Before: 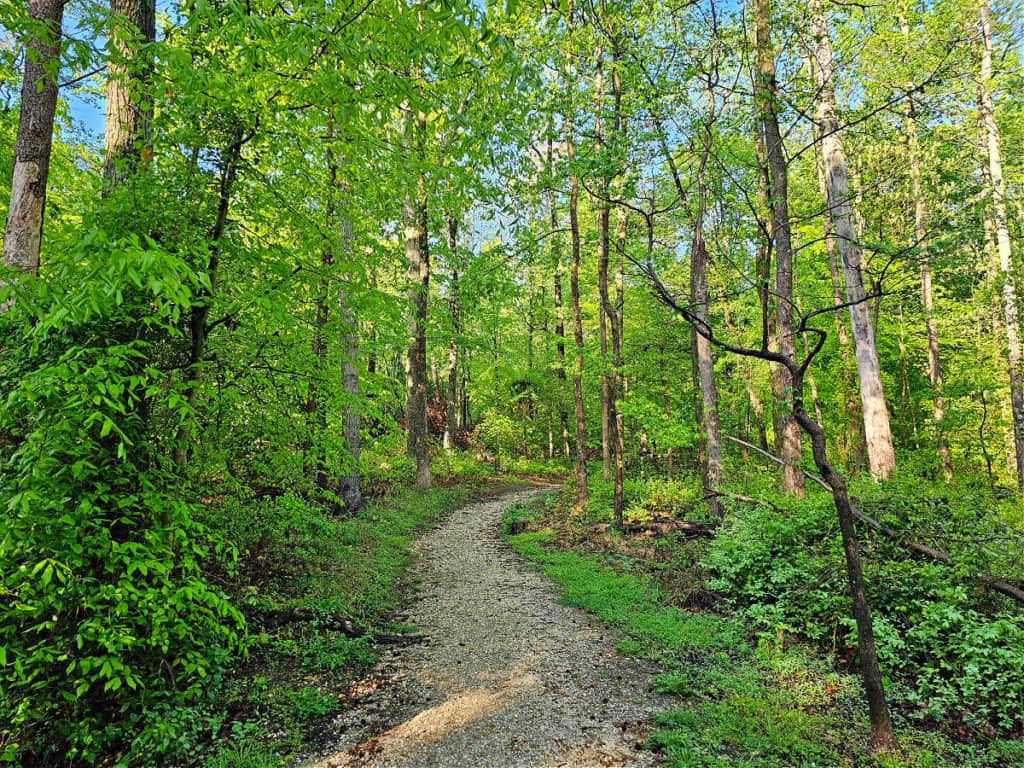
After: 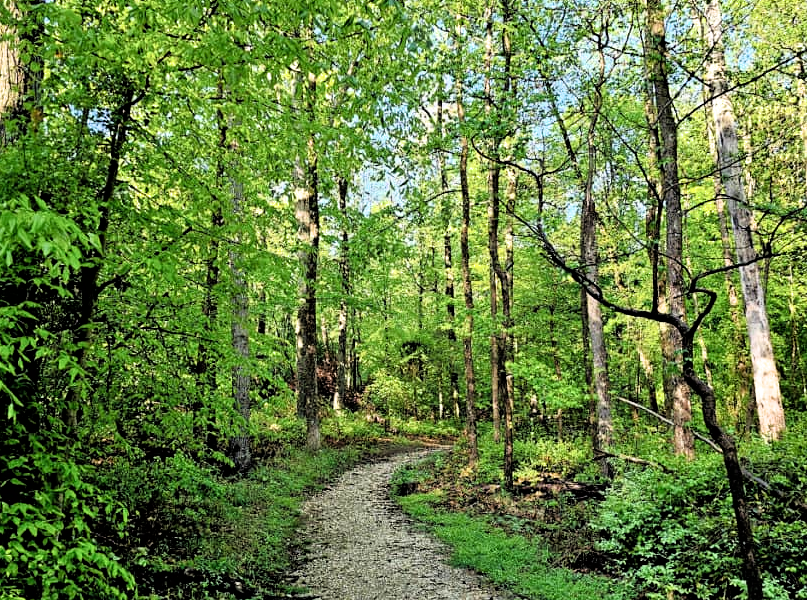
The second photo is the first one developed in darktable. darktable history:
filmic rgb: black relative exposure -3.57 EV, white relative exposure 2.29 EV, hardness 3.41
crop and rotate: left 10.77%, top 5.1%, right 10.41%, bottom 16.76%
